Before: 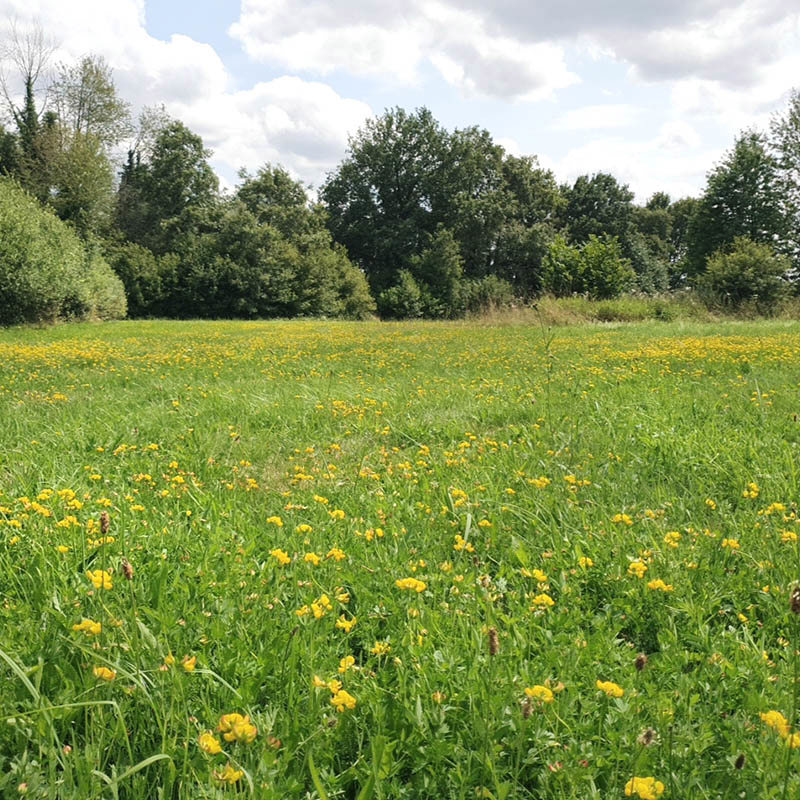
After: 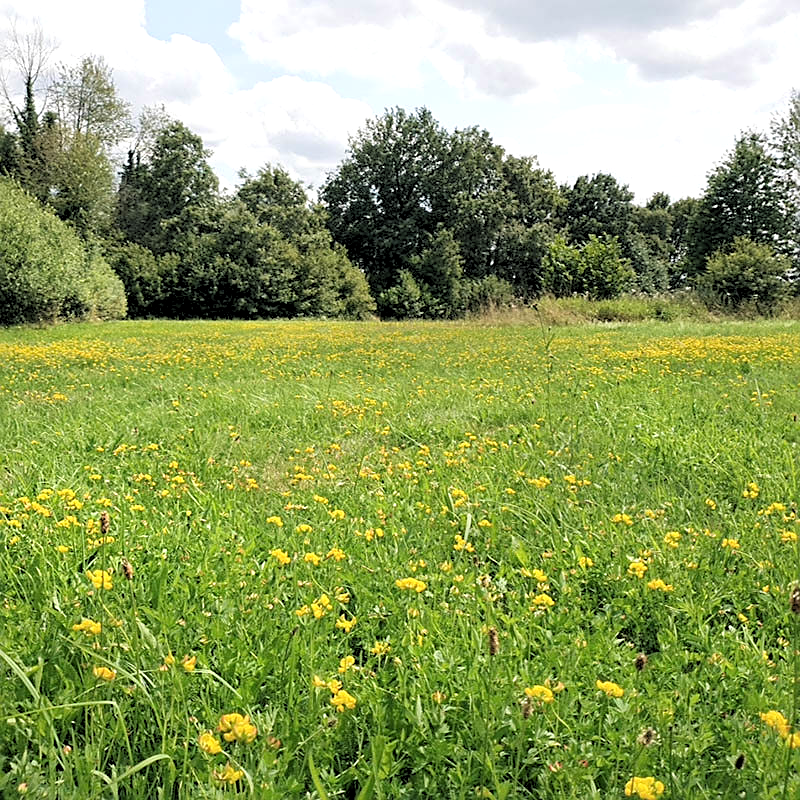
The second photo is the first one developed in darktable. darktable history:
rgb levels: levels [[0.013, 0.434, 0.89], [0, 0.5, 1], [0, 0.5, 1]]
sharpen: amount 0.55
